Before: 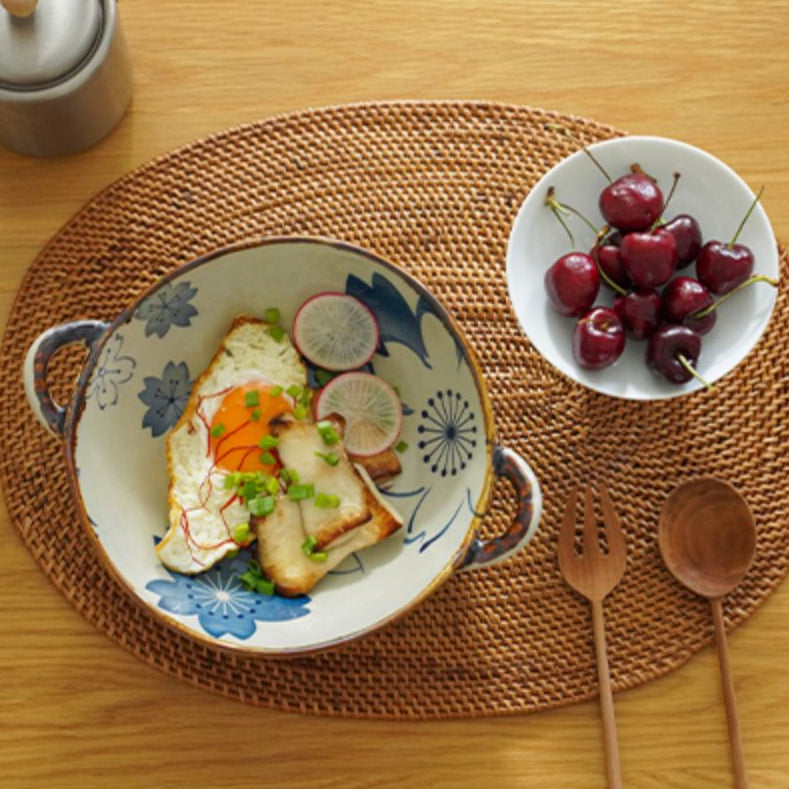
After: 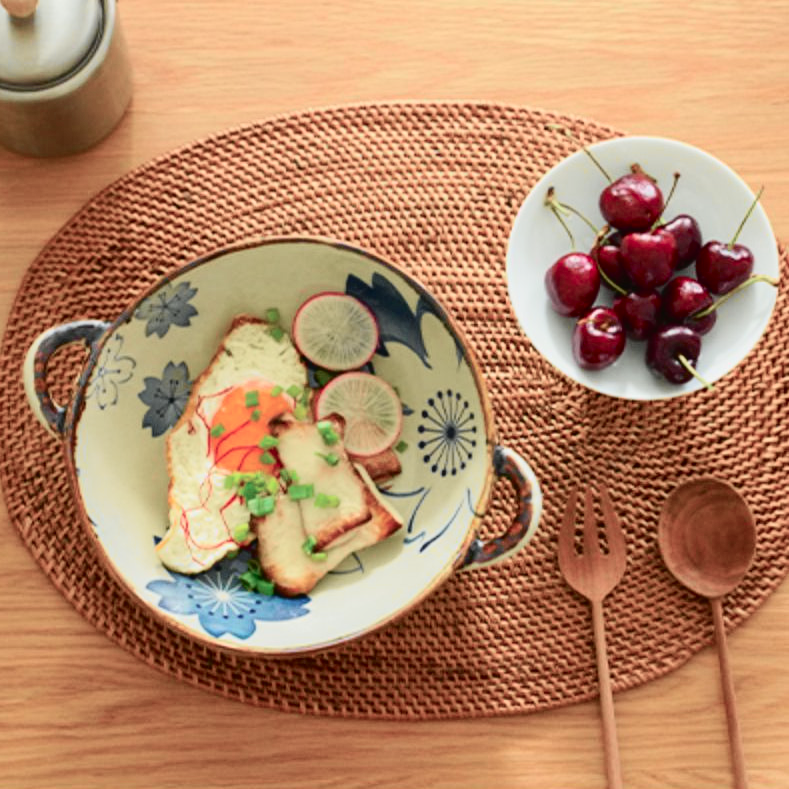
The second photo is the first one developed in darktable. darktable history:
tone curve: curves: ch0 [(0, 0.023) (0.113, 0.081) (0.204, 0.197) (0.498, 0.608) (0.709, 0.819) (0.984, 0.961)]; ch1 [(0, 0) (0.172, 0.123) (0.317, 0.272) (0.414, 0.382) (0.476, 0.479) (0.505, 0.501) (0.528, 0.54) (0.618, 0.647) (0.709, 0.764) (1, 1)]; ch2 [(0, 0) (0.411, 0.424) (0.492, 0.502) (0.521, 0.521) (0.55, 0.576) (0.686, 0.638) (1, 1)], color space Lab, independent channels, preserve colors none
